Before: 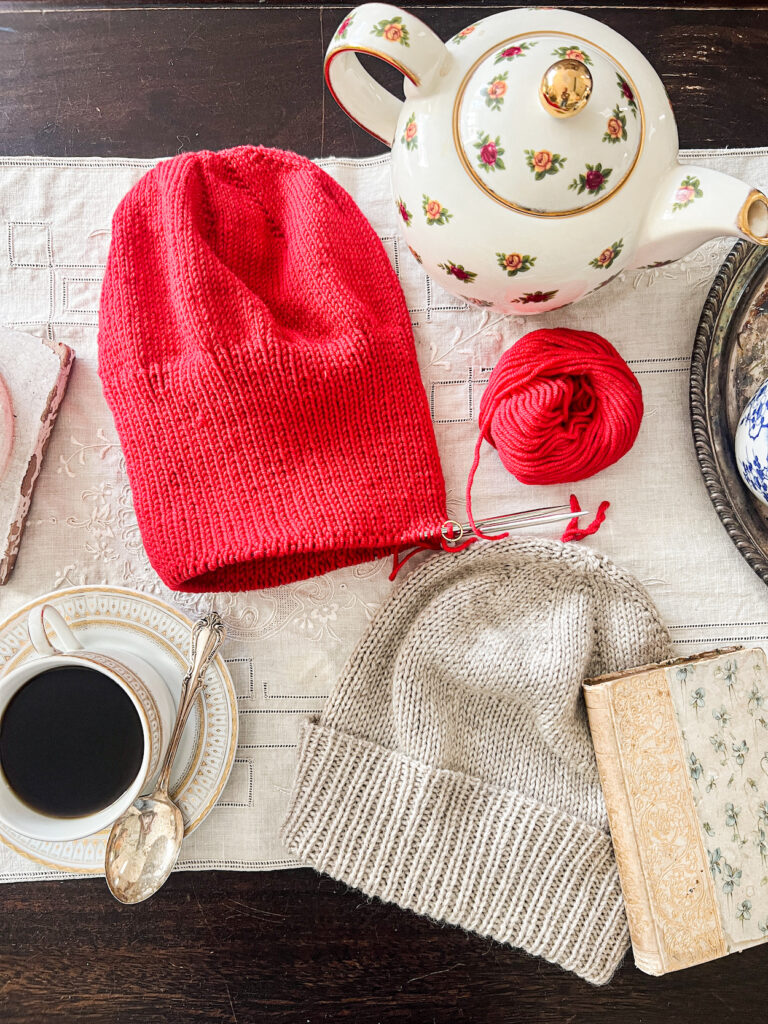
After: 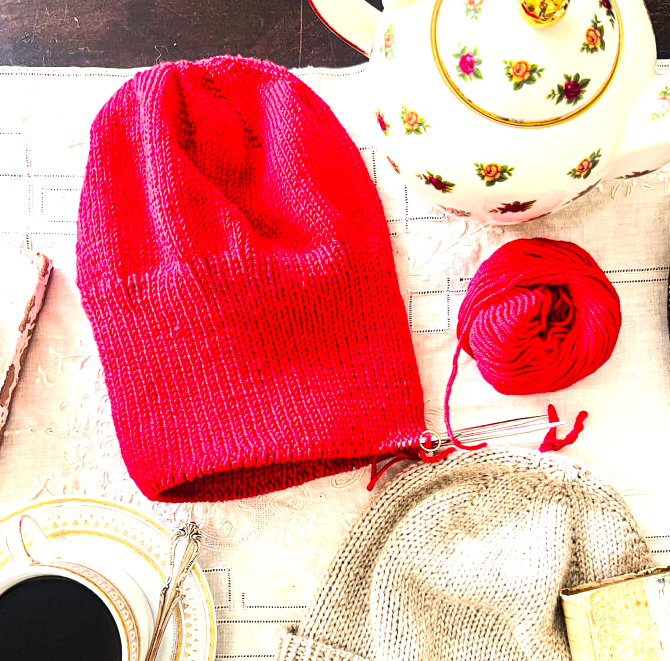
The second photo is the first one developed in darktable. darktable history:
contrast brightness saturation: brightness 0.093, saturation 0.194
color balance rgb: perceptual saturation grading › global saturation 14.91%, global vibrance 30.067%, contrast 9.607%
crop: left 2.959%, top 8.862%, right 9.68%, bottom 26.515%
tone equalizer: -8 EV -0.719 EV, -7 EV -0.681 EV, -6 EV -0.576 EV, -5 EV -0.425 EV, -3 EV 0.391 EV, -2 EV 0.6 EV, -1 EV 0.682 EV, +0 EV 0.731 EV, edges refinement/feathering 500, mask exposure compensation -1.57 EV, preserve details no
